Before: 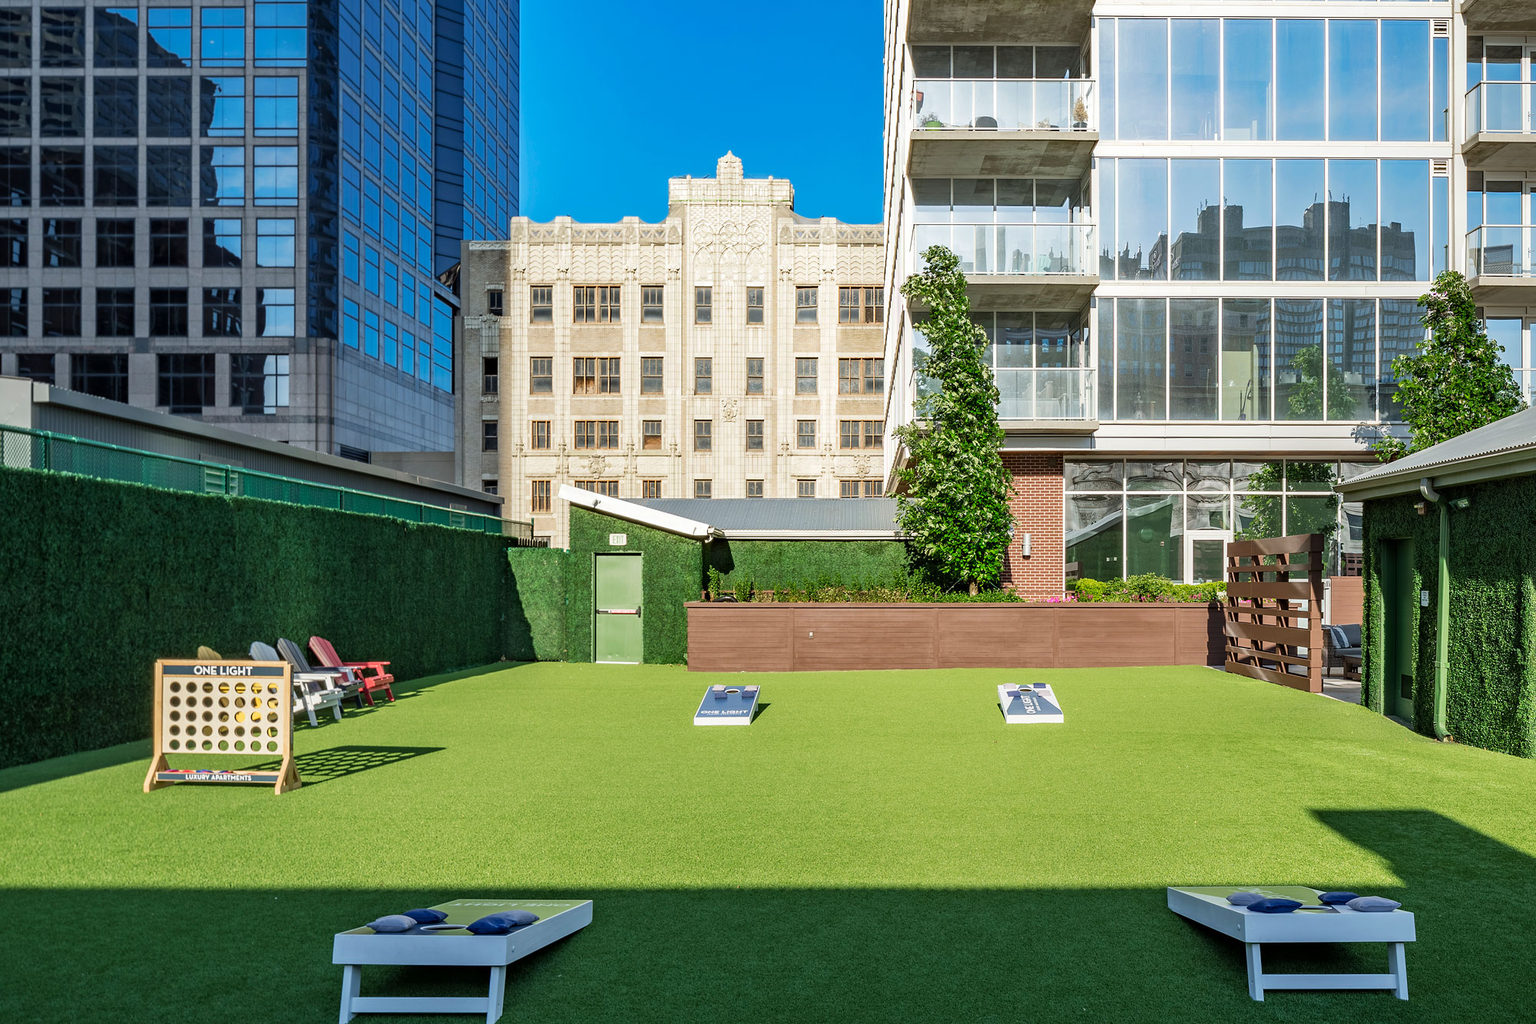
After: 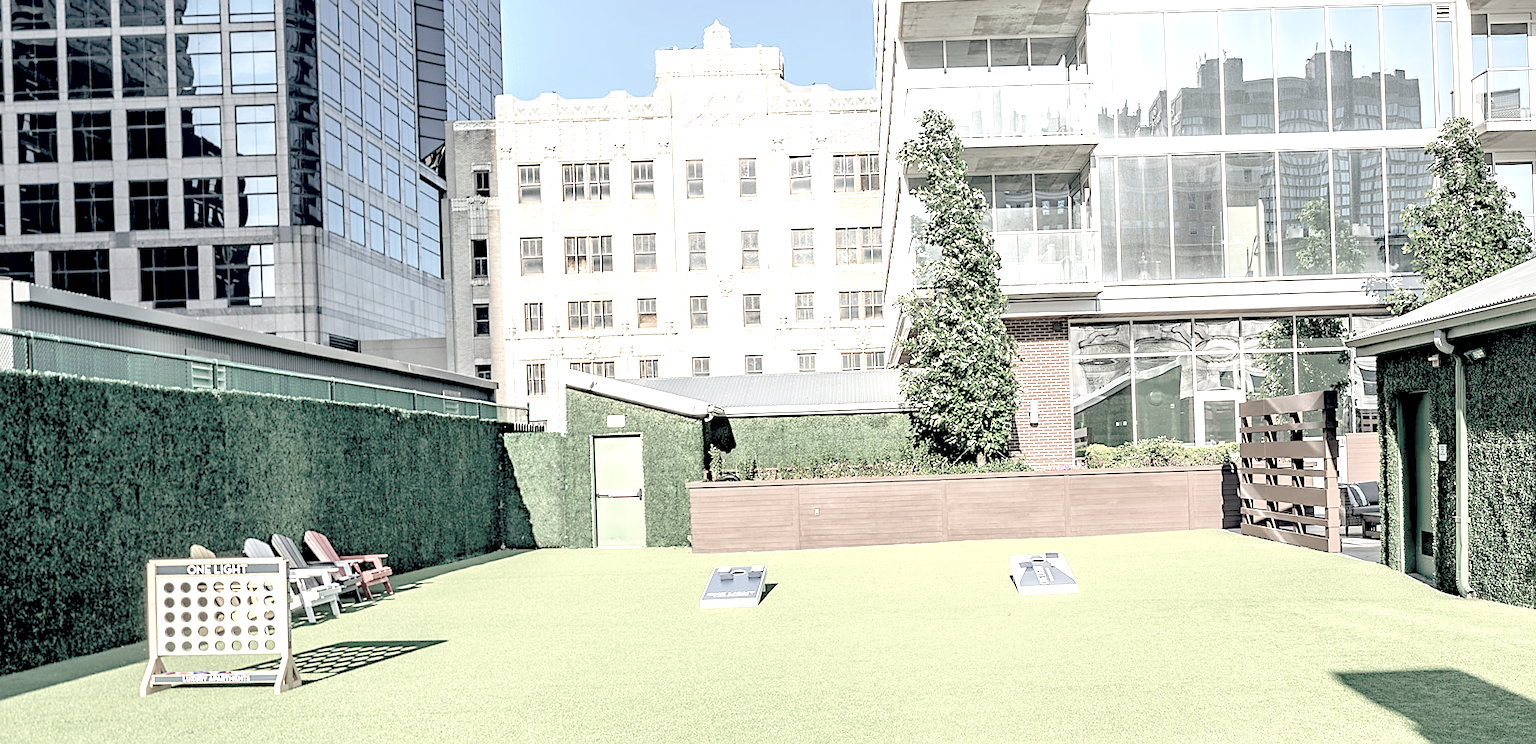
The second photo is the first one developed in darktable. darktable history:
crop: top 11.038%, bottom 13.962%
sharpen: on, module defaults
color balance: lift [0.975, 0.993, 1, 1.015], gamma [1.1, 1, 1, 0.945], gain [1, 1.04, 1, 0.95]
rotate and perspective: rotation -2°, crop left 0.022, crop right 0.978, crop top 0.049, crop bottom 0.951
exposure: black level correction 0, exposure 1.1 EV, compensate highlight preservation false
contrast brightness saturation: brightness 0.28
color zones: curves: ch1 [(0, 0.153) (0.143, 0.15) (0.286, 0.151) (0.429, 0.152) (0.571, 0.152) (0.714, 0.151) (0.857, 0.151) (1, 0.153)]
